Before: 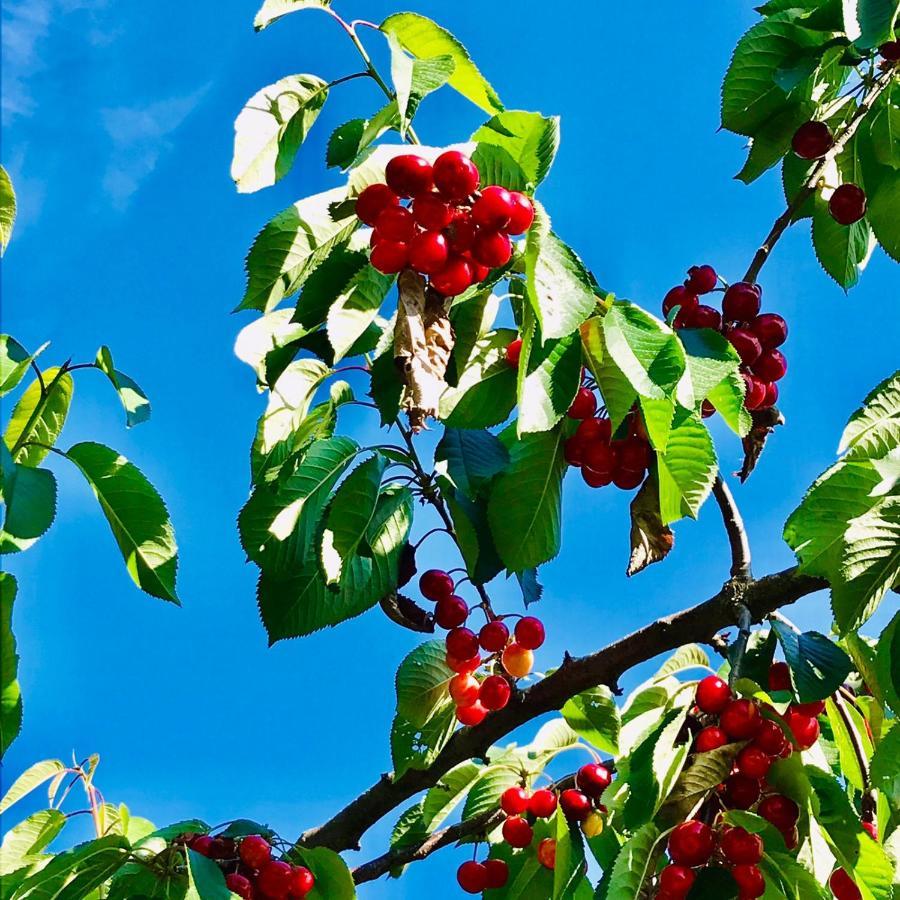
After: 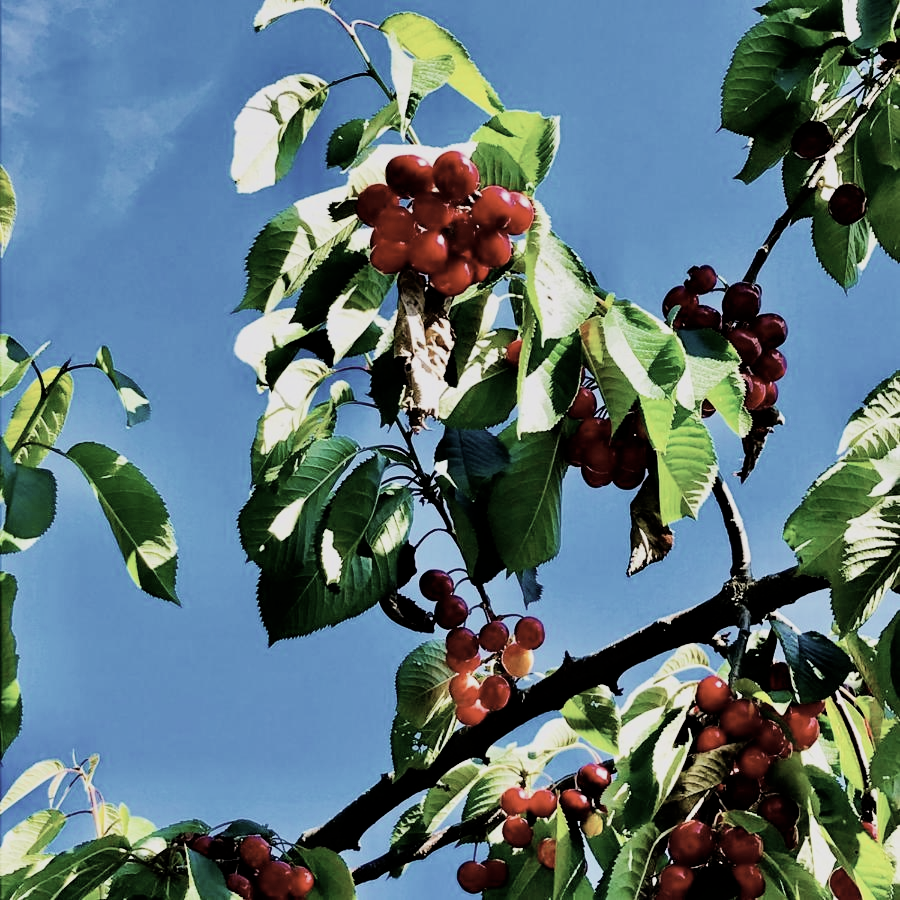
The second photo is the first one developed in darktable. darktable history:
filmic rgb: black relative exposure -5 EV, hardness 2.88, contrast 1.3, highlights saturation mix -30%
contrast brightness saturation: contrast 0.1, saturation -0.36
shadows and highlights: radius 108.52, shadows 44.07, highlights -67.8, low approximation 0.01, soften with gaussian
